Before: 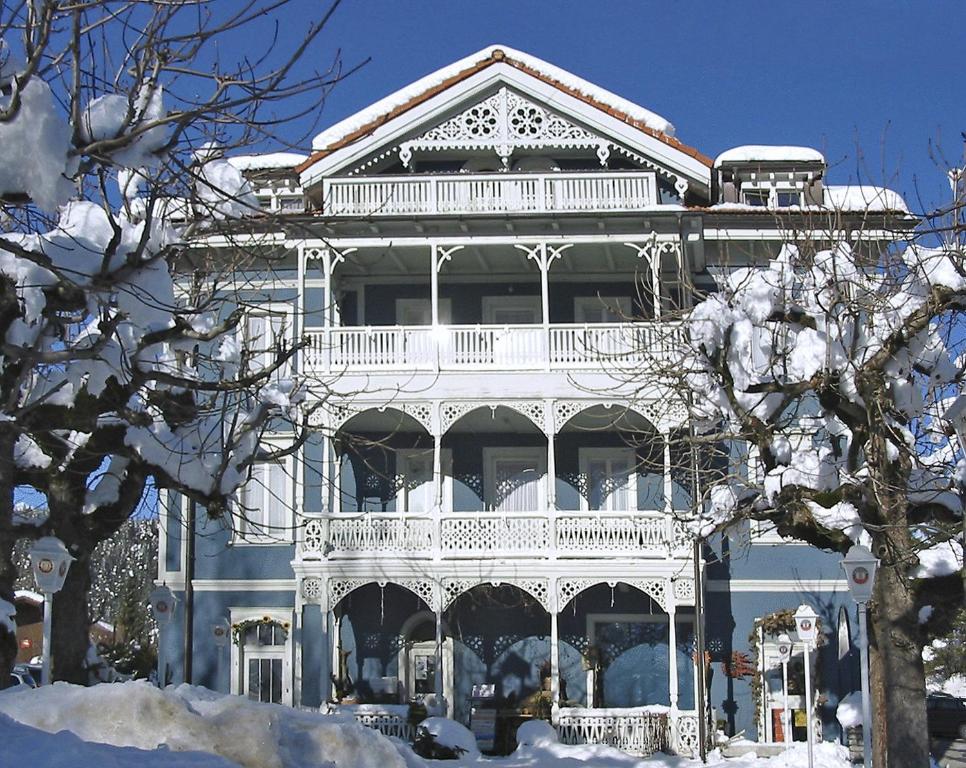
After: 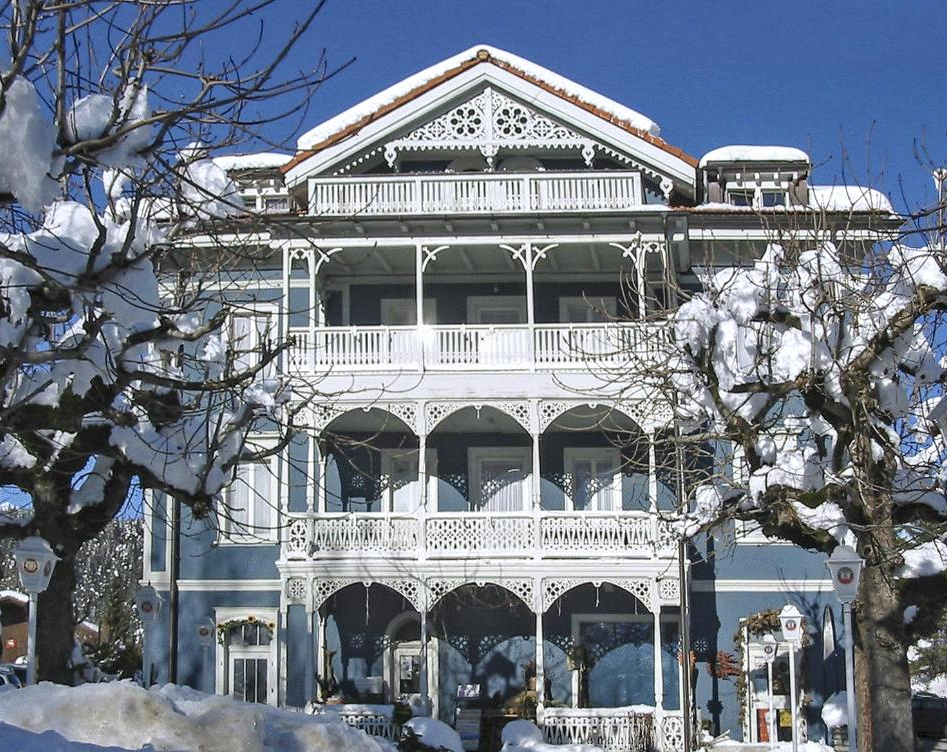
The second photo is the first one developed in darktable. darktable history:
crop: left 1.636%, right 0.286%, bottom 2.04%
local contrast: on, module defaults
